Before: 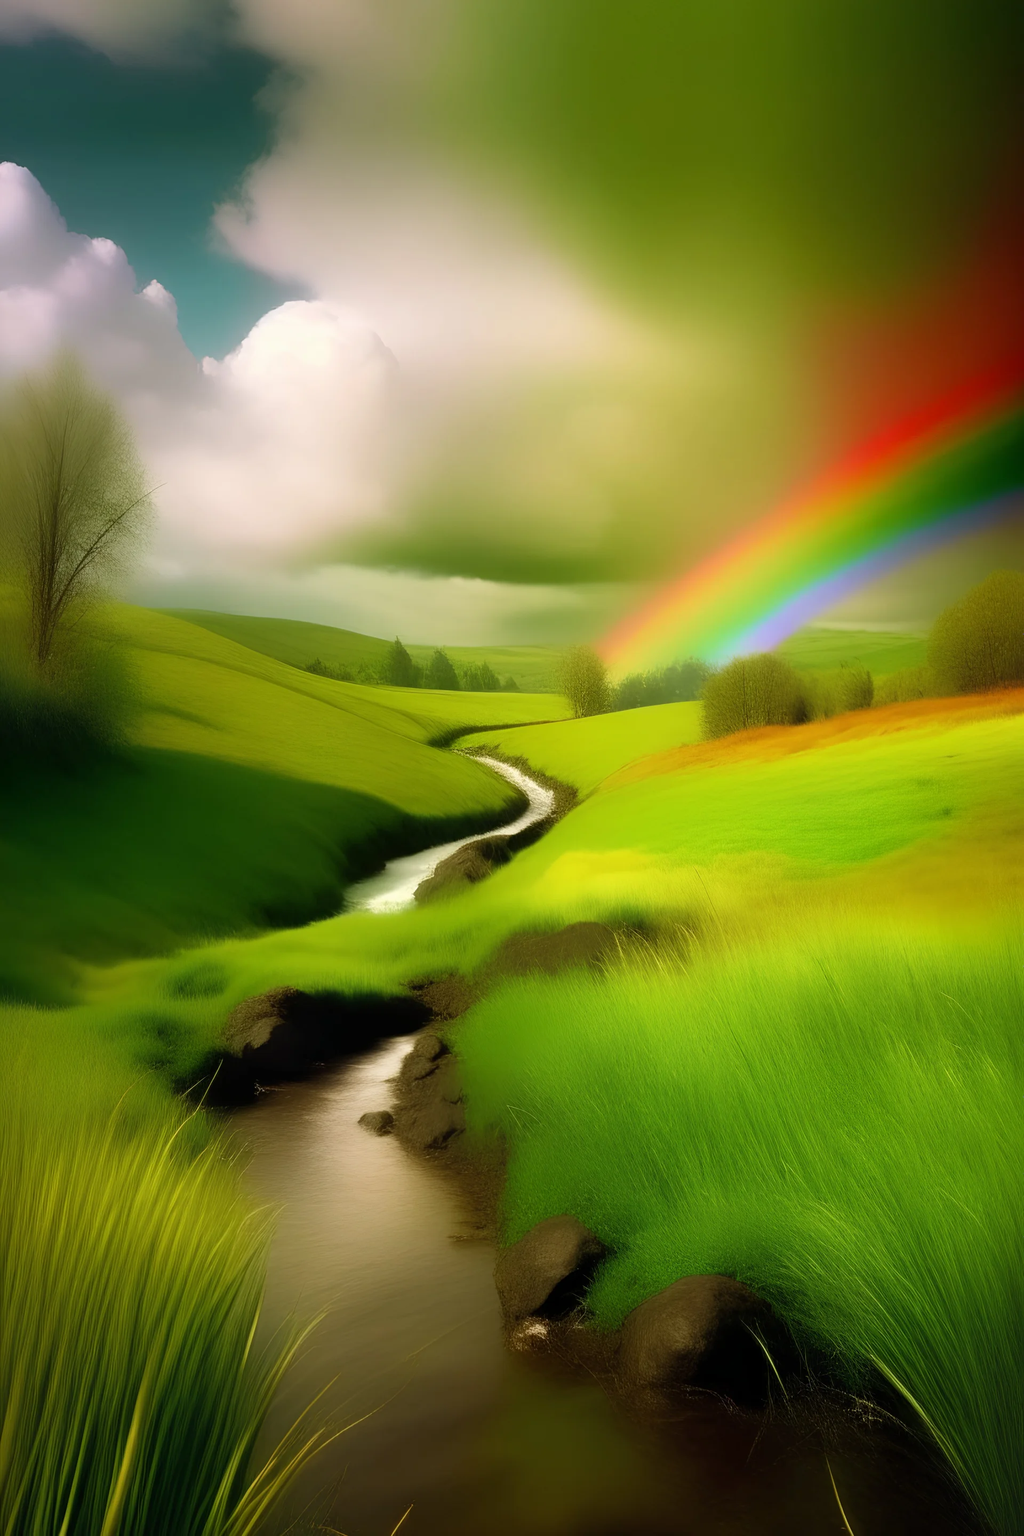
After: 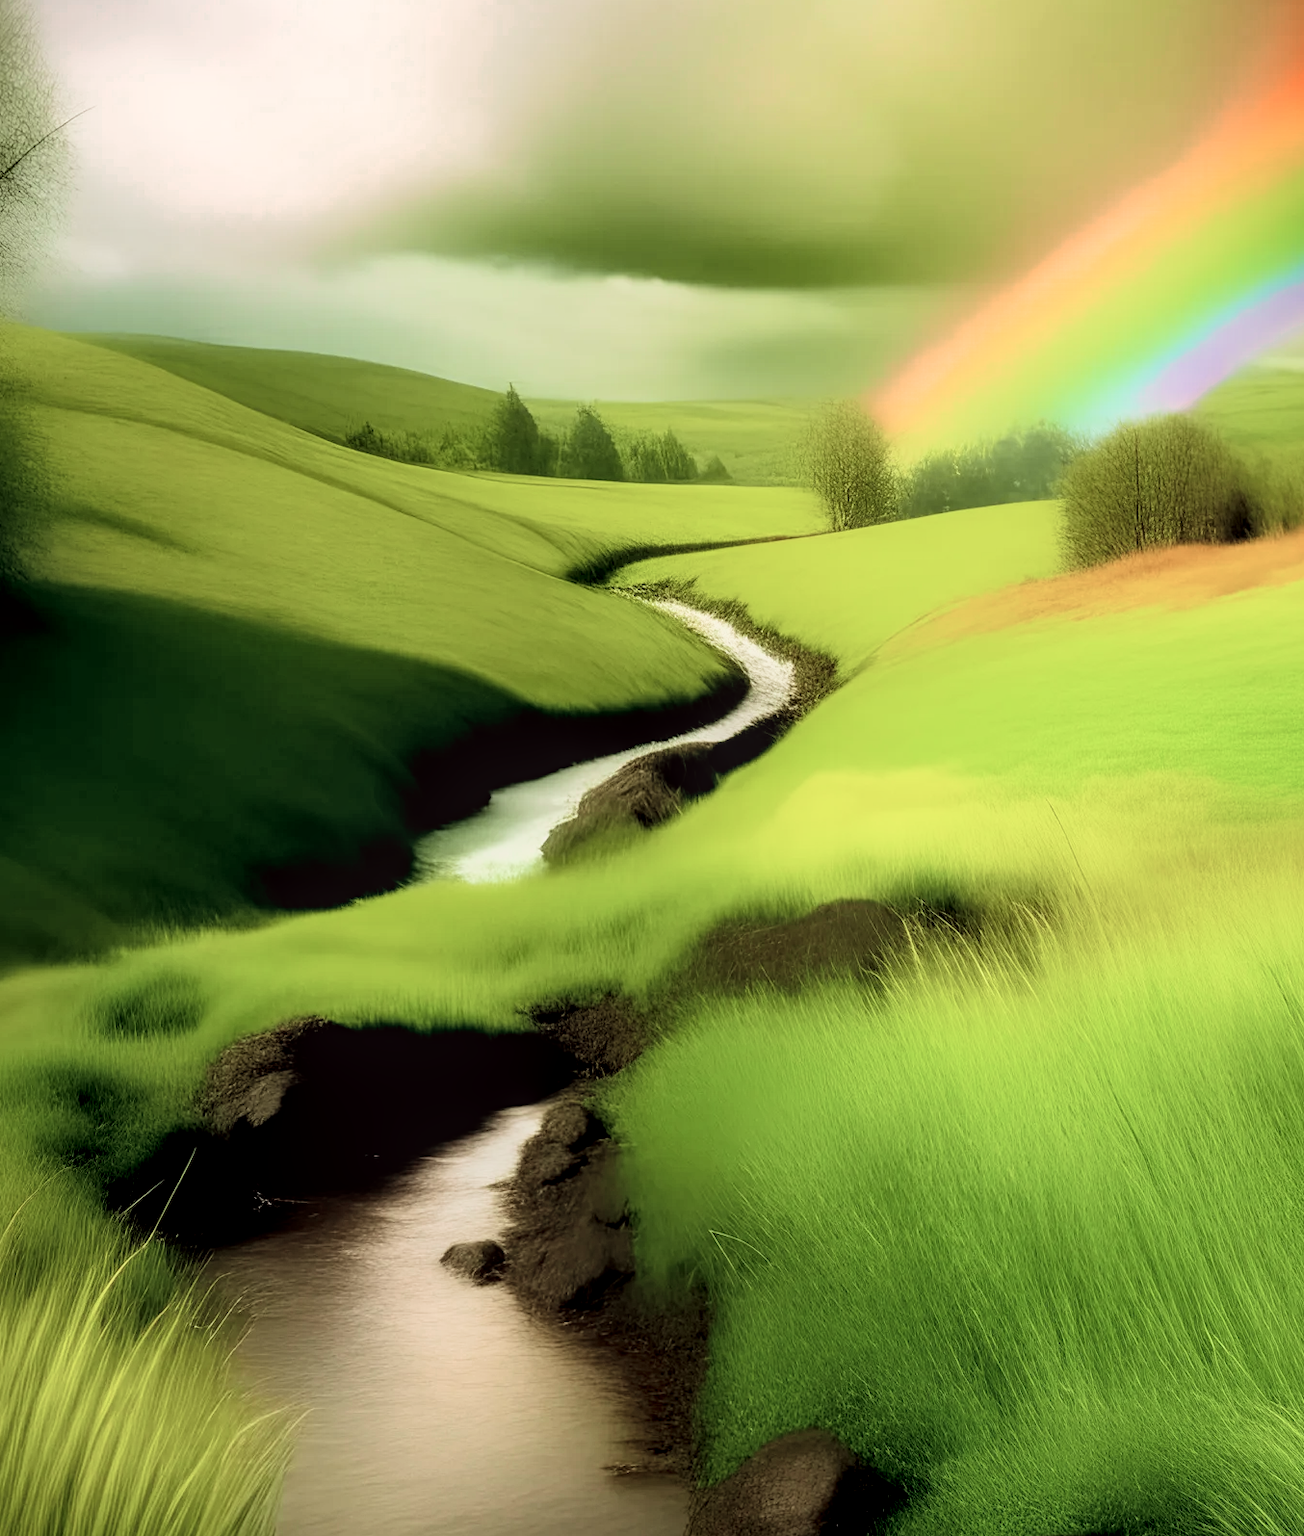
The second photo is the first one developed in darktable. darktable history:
crop: left 11.158%, top 27.624%, right 18.244%, bottom 16.97%
color zones: curves: ch0 [(0, 0.559) (0.153, 0.551) (0.229, 0.5) (0.429, 0.5) (0.571, 0.5) (0.714, 0.5) (0.857, 0.5) (1, 0.559)]; ch1 [(0, 0.417) (0.112, 0.336) (0.213, 0.26) (0.429, 0.34) (0.571, 0.35) (0.683, 0.331) (0.857, 0.344) (1, 0.417)]
tone curve: curves: ch0 [(0, 0) (0.051, 0.047) (0.102, 0.099) (0.236, 0.249) (0.429, 0.473) (0.67, 0.755) (0.875, 0.948) (1, 0.985)]; ch1 [(0, 0) (0.339, 0.298) (0.402, 0.363) (0.453, 0.413) (0.485, 0.469) (0.494, 0.493) (0.504, 0.502) (0.515, 0.526) (0.563, 0.591) (0.597, 0.639) (0.834, 0.888) (1, 1)]; ch2 [(0, 0) (0.362, 0.353) (0.425, 0.439) (0.501, 0.501) (0.537, 0.538) (0.58, 0.59) (0.642, 0.669) (0.773, 0.856) (1, 1)], color space Lab, independent channels, preserve colors none
color correction: highlights a* -0.892, highlights b* 4.51, shadows a* 3.55
filmic rgb: black relative exposure -5.08 EV, white relative exposure 3.96 EV, hardness 2.89, contrast 1.298, highlights saturation mix -31.45%
contrast brightness saturation: saturation 0.135
local contrast: on, module defaults
